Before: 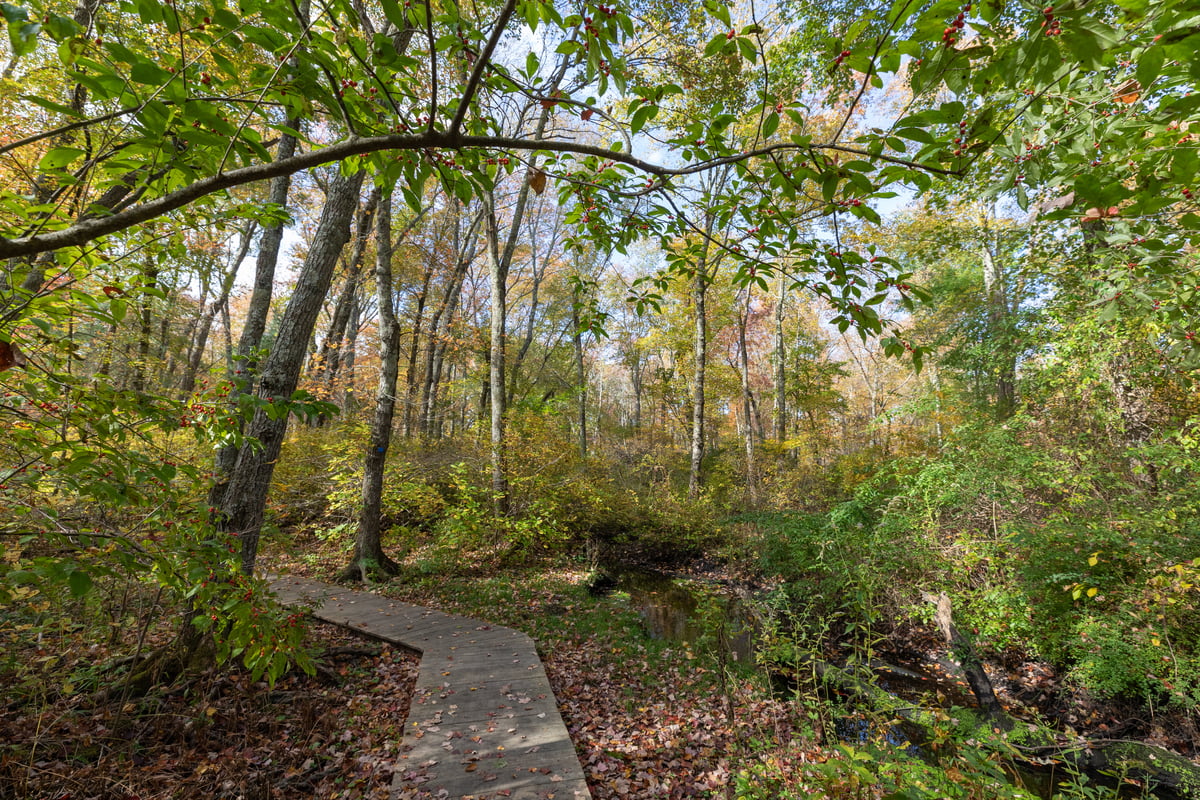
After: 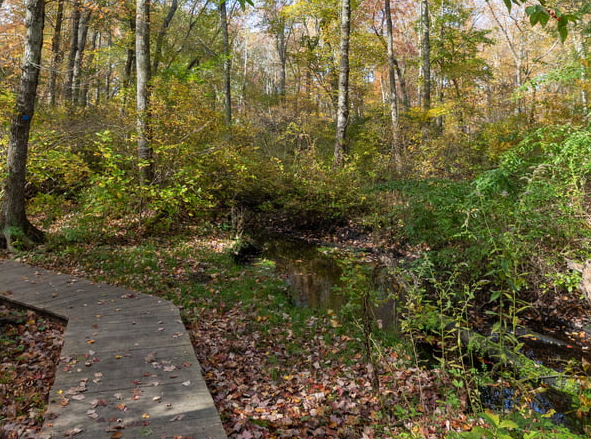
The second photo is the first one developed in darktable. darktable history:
crop: left 29.586%, top 41.523%, right 21.121%, bottom 3.508%
